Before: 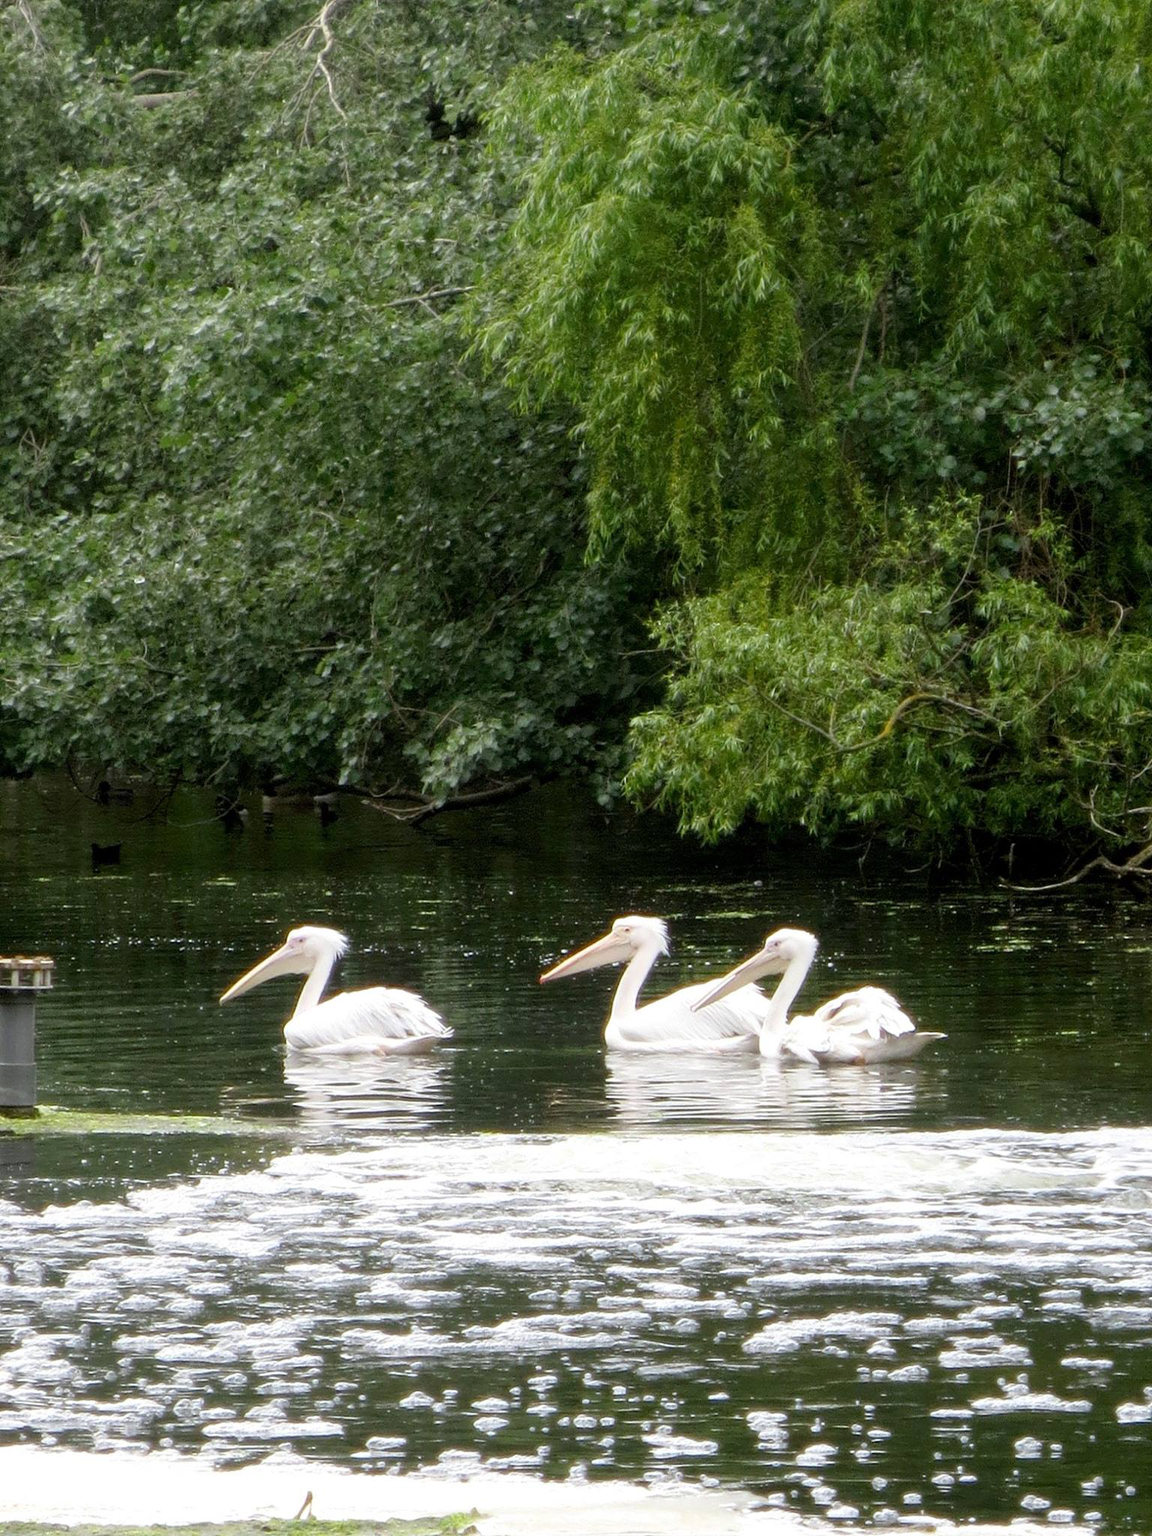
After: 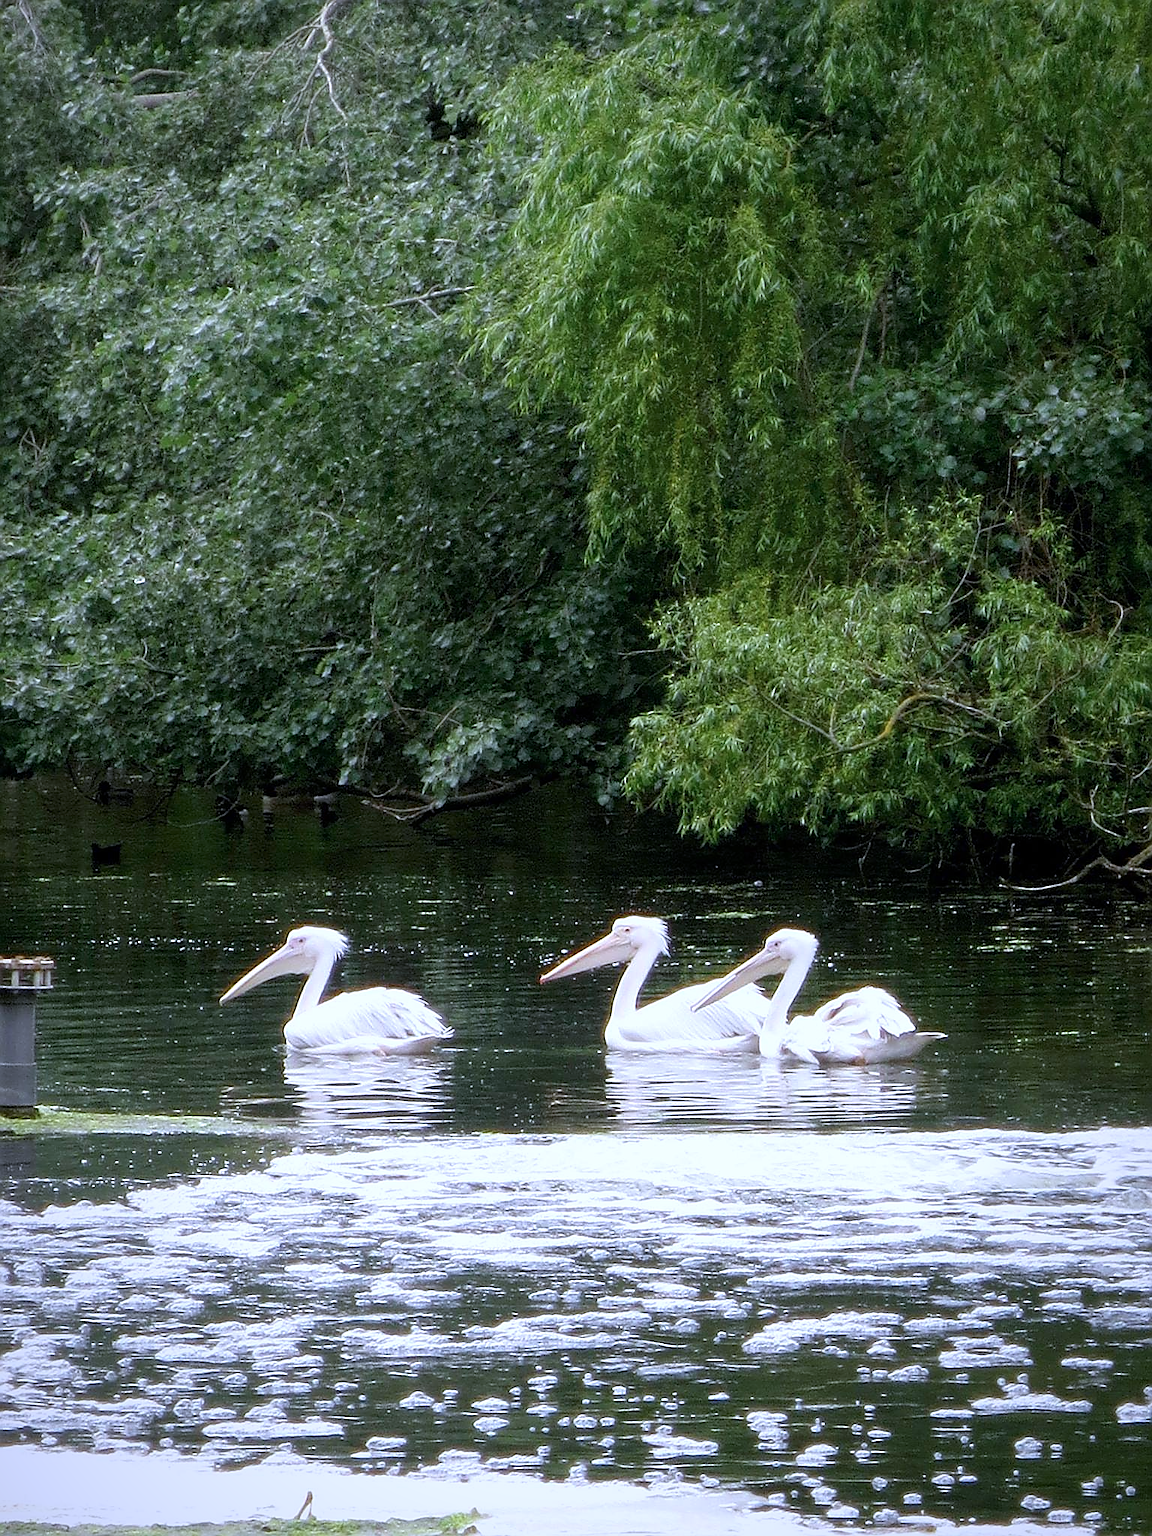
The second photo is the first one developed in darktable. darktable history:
sharpen: radius 1.4, amount 1.25, threshold 0.7
color calibration: illuminant as shot in camera, x 0.377, y 0.392, temperature 4169.3 K, saturation algorithm version 1 (2020)
vignetting: fall-off start 80.87%, fall-off radius 61.59%, brightness -0.384, saturation 0.007, center (0, 0.007), automatic ratio true, width/height ratio 1.418
